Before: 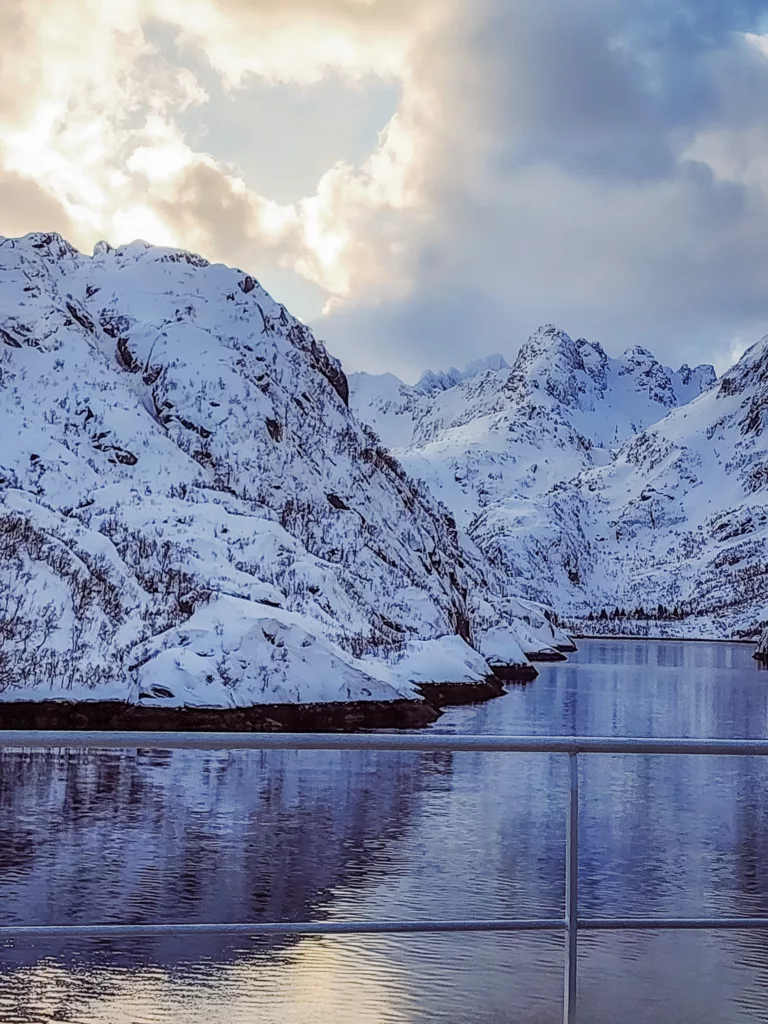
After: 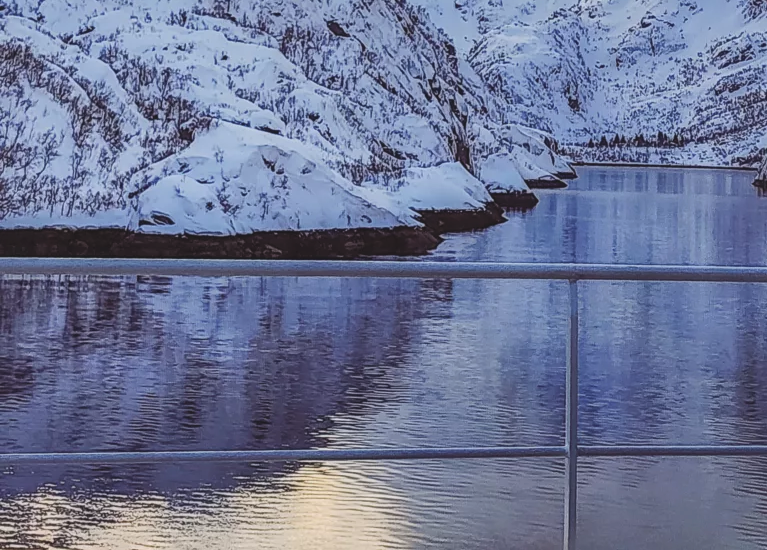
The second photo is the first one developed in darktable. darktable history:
exposure: black level correction -0.008, exposure 0.067 EV, compensate highlight preservation false
crop and rotate: top 46.237%
shadows and highlights: shadows 43.06, highlights 6.94
